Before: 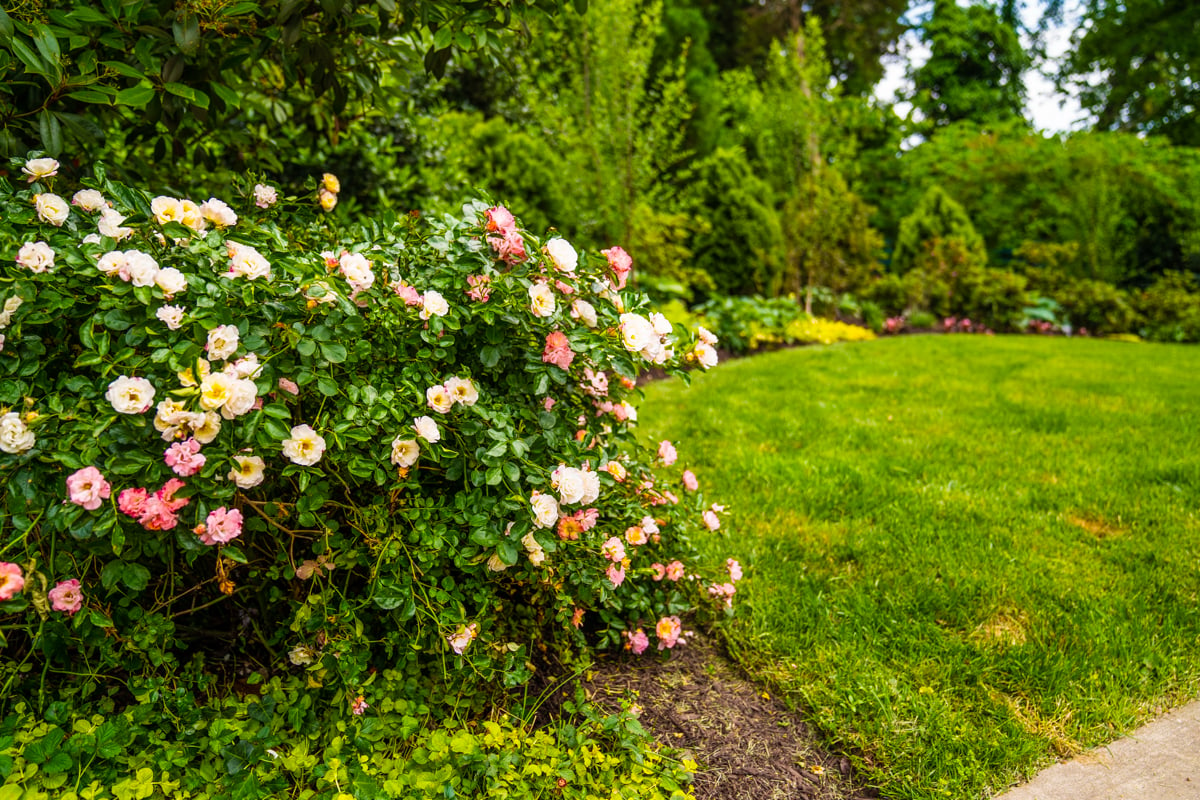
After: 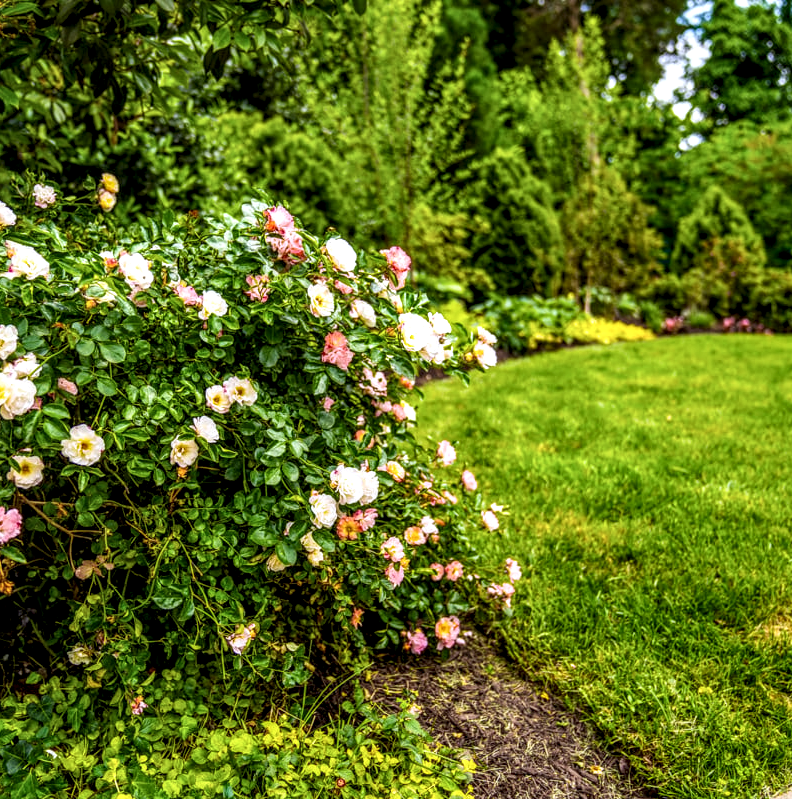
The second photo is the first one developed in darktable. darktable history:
local contrast: detail 160%
crop and rotate: left 18.442%, right 15.508%
white balance: red 0.967, blue 1.049
